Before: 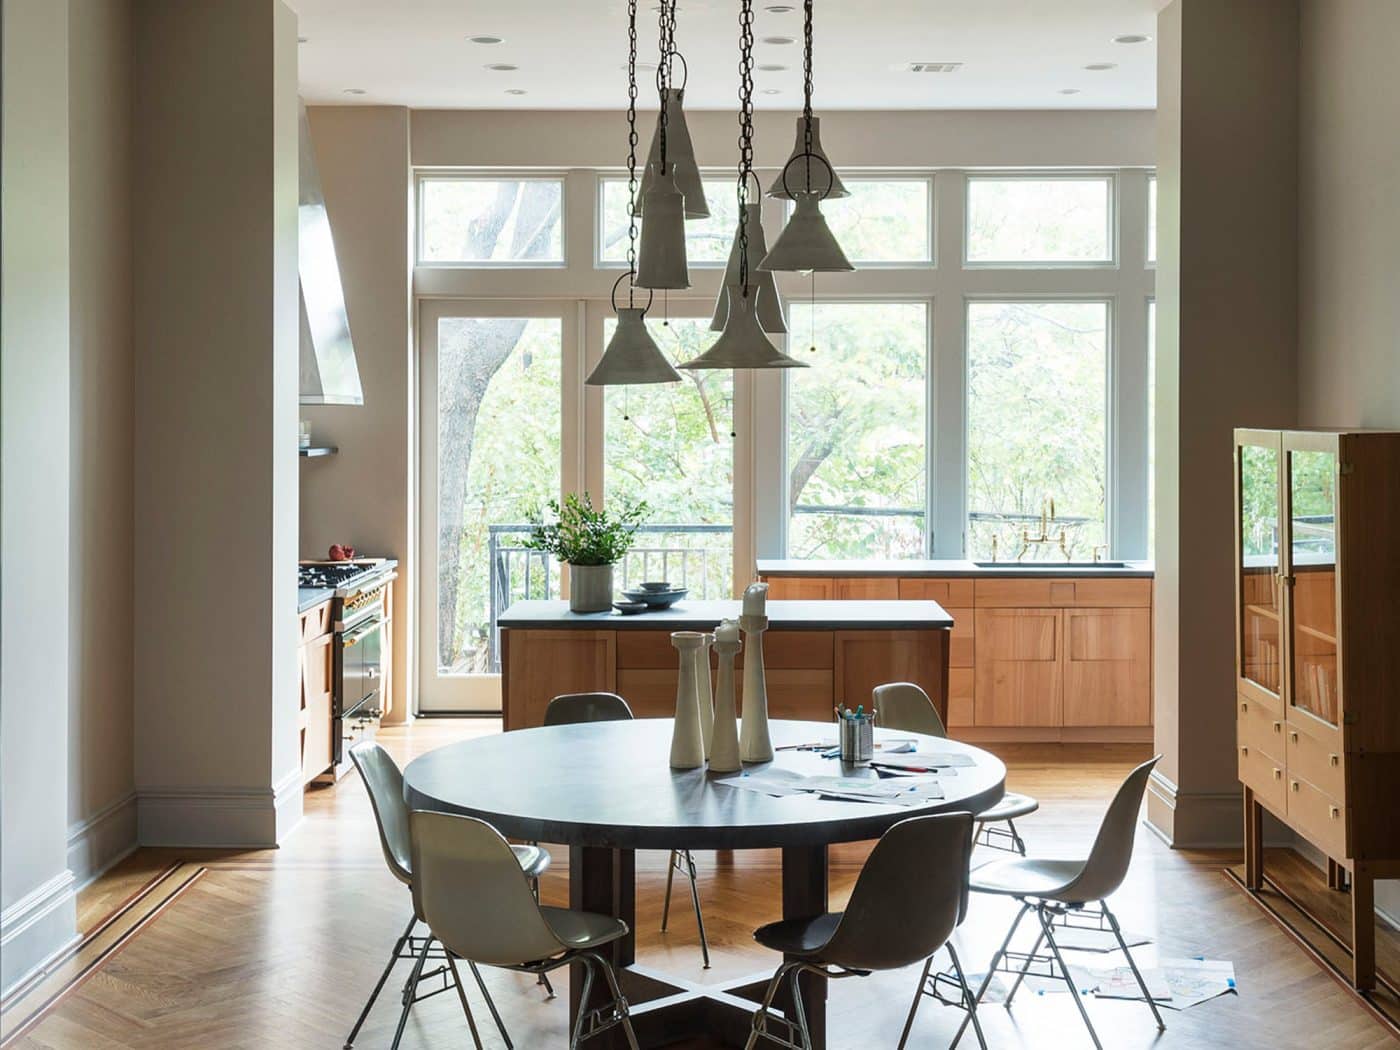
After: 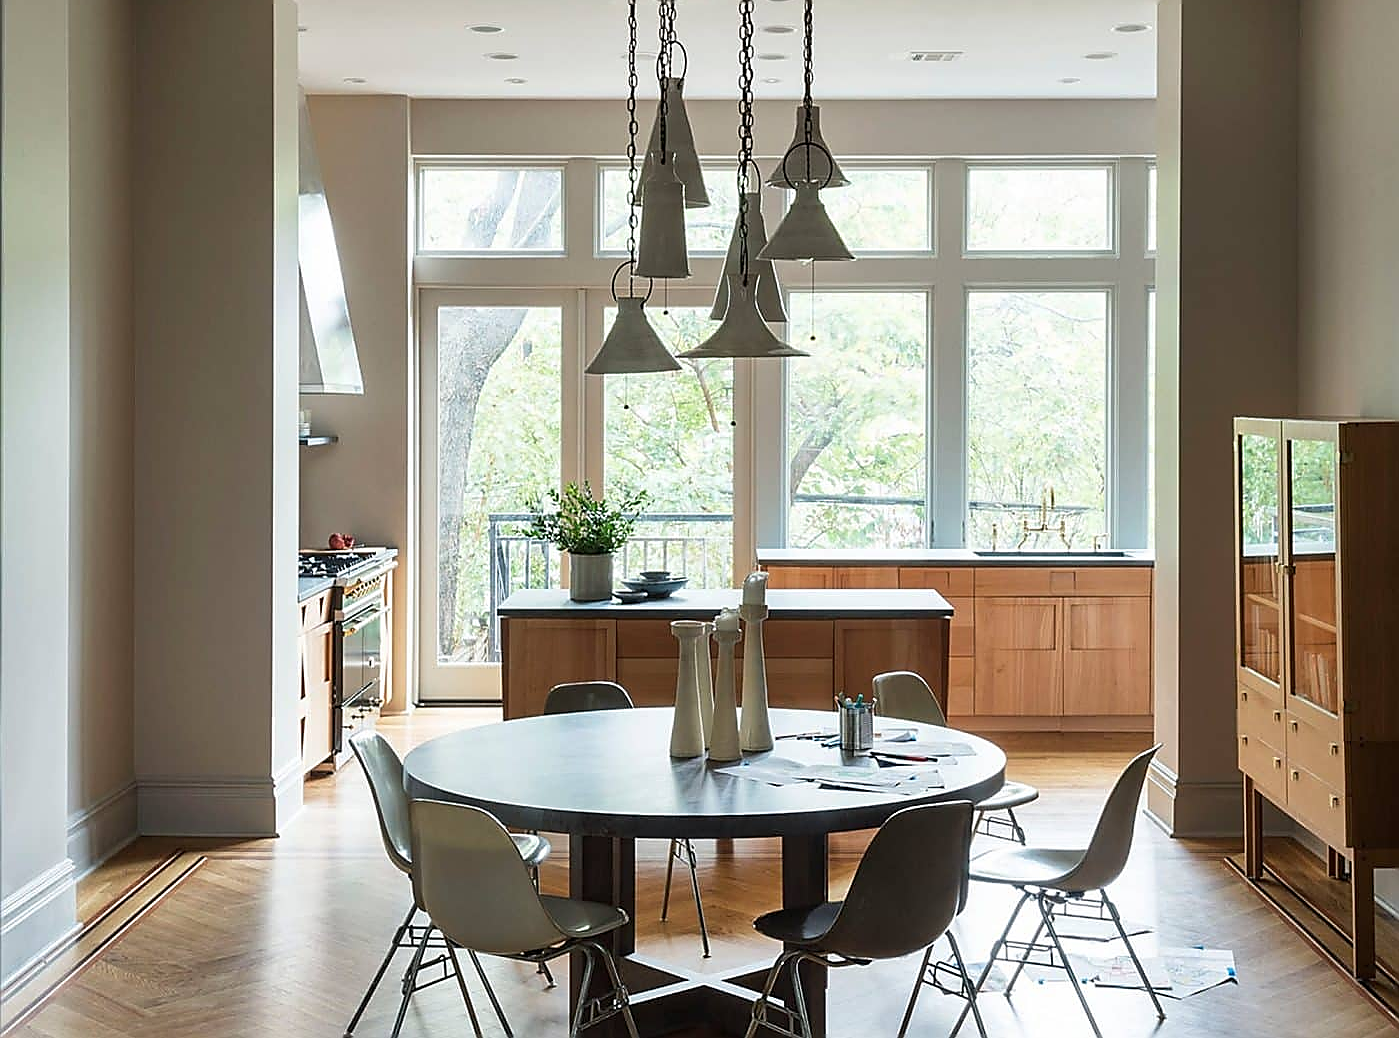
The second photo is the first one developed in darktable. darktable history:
sharpen: radius 1.4, amount 1.25, threshold 0.7
crop: top 1.049%, right 0.001%
